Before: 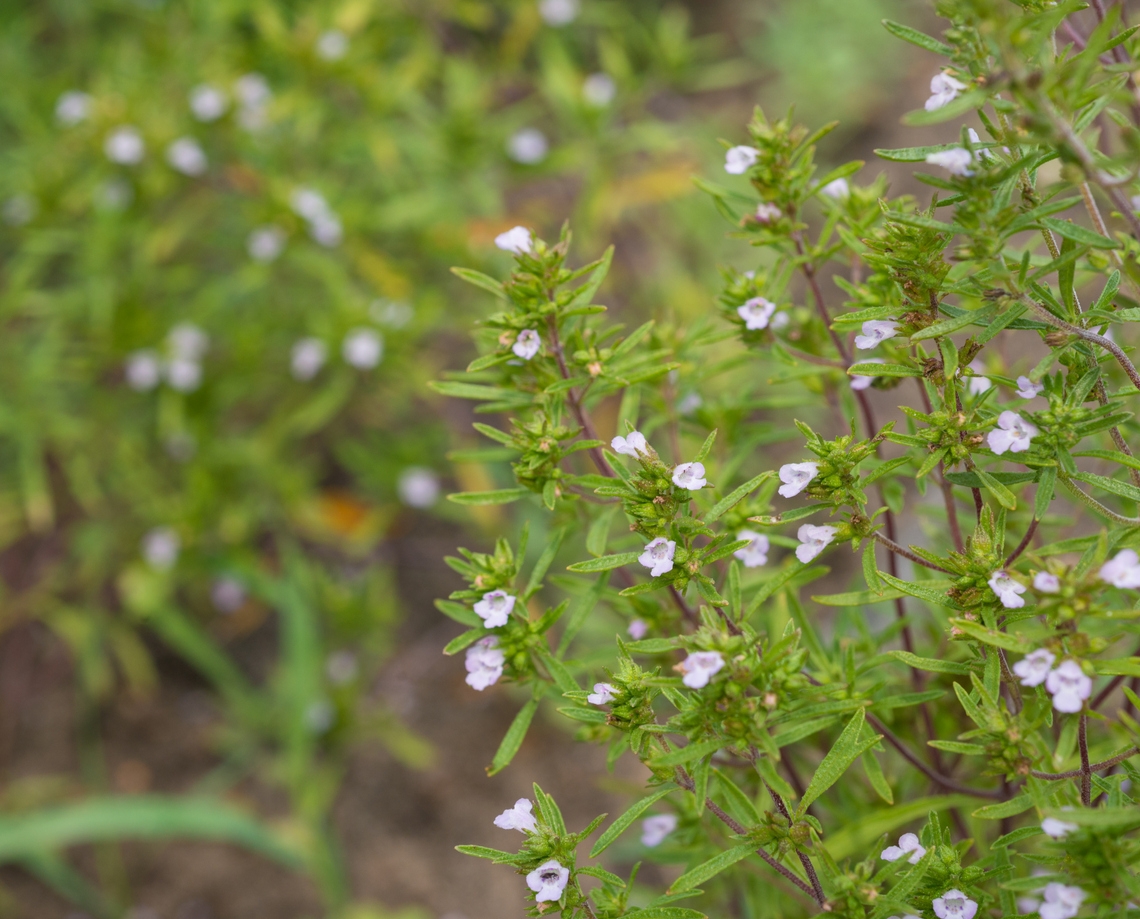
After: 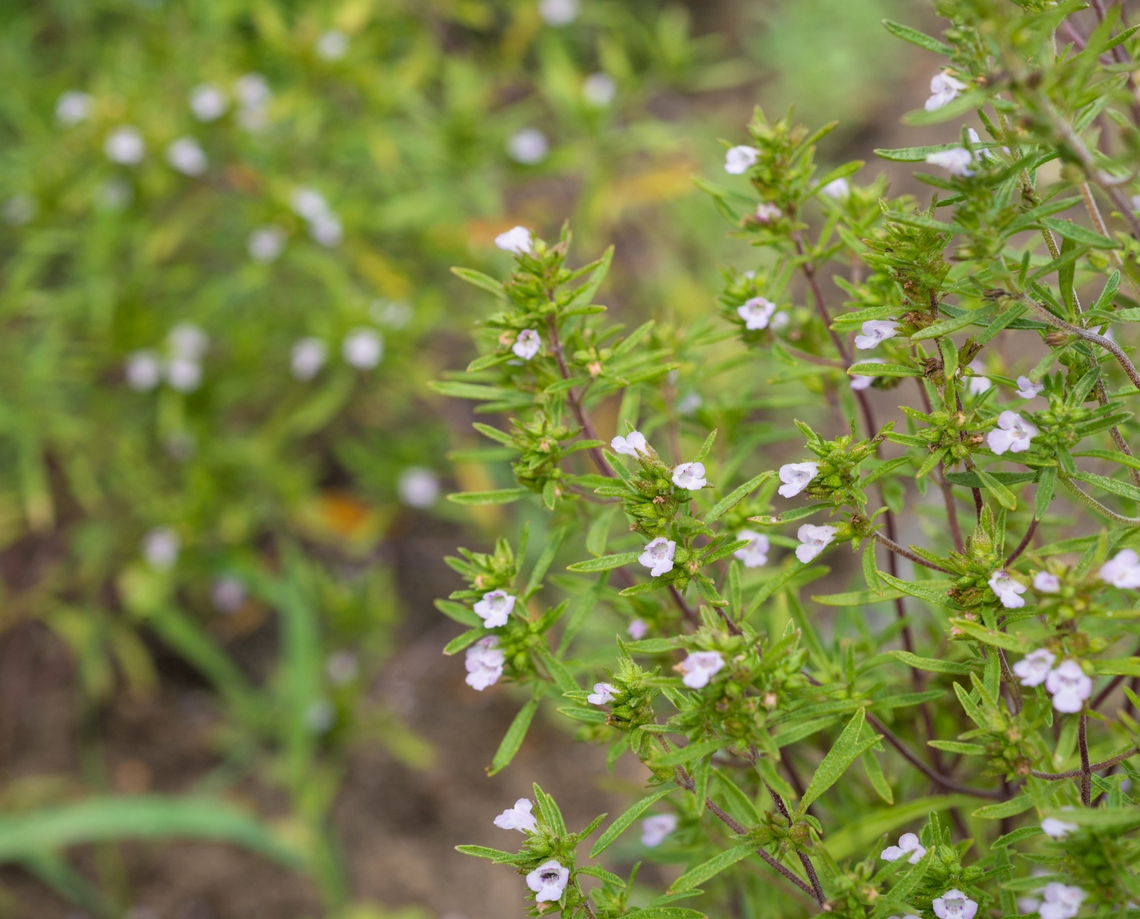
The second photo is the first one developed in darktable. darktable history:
exposure: exposure 0.128 EV, compensate highlight preservation false
filmic rgb: middle gray luminance 18.42%, black relative exposure -11.45 EV, white relative exposure 2.55 EV, threshold 6 EV, target black luminance 0%, hardness 8.41, latitude 99%, contrast 1.084, shadows ↔ highlights balance 0.505%, add noise in highlights 0, preserve chrominance max RGB, color science v3 (2019), use custom middle-gray values true, iterations of high-quality reconstruction 0, contrast in highlights soft, enable highlight reconstruction true
